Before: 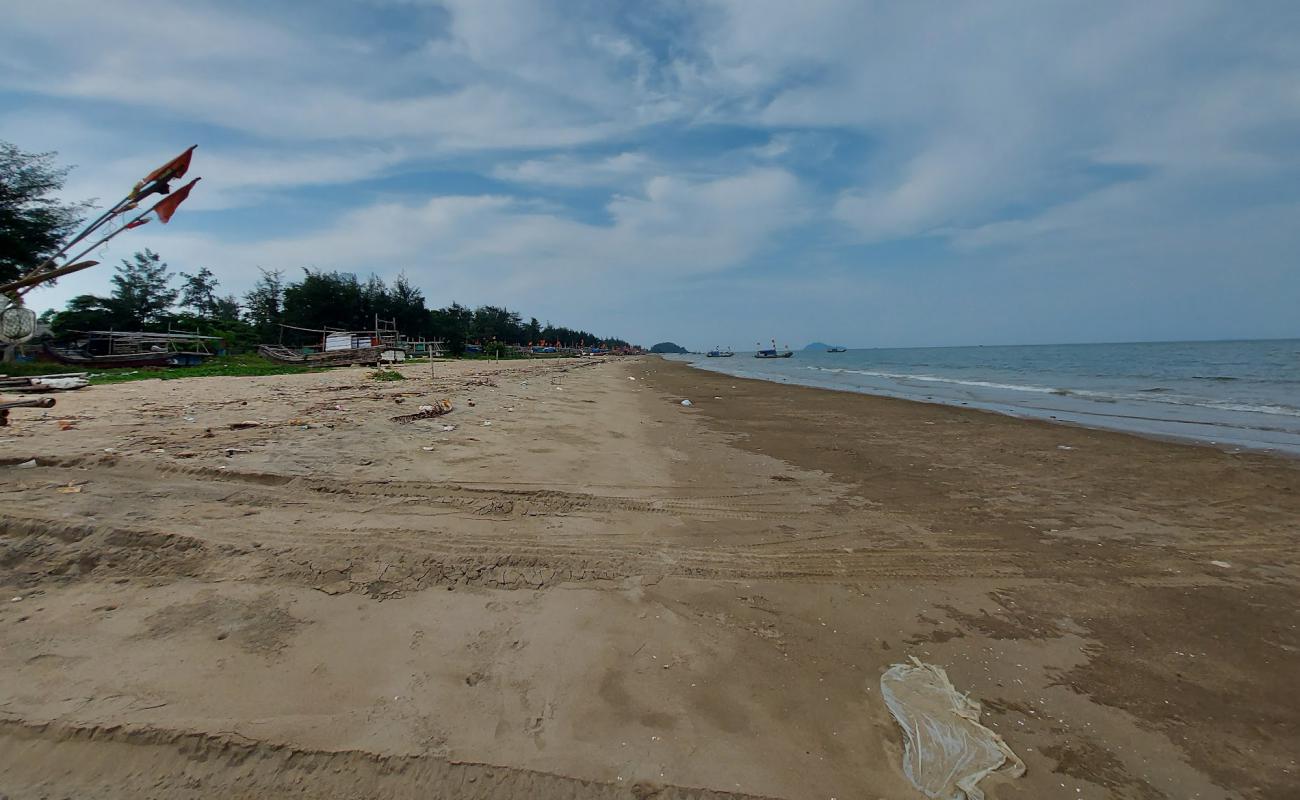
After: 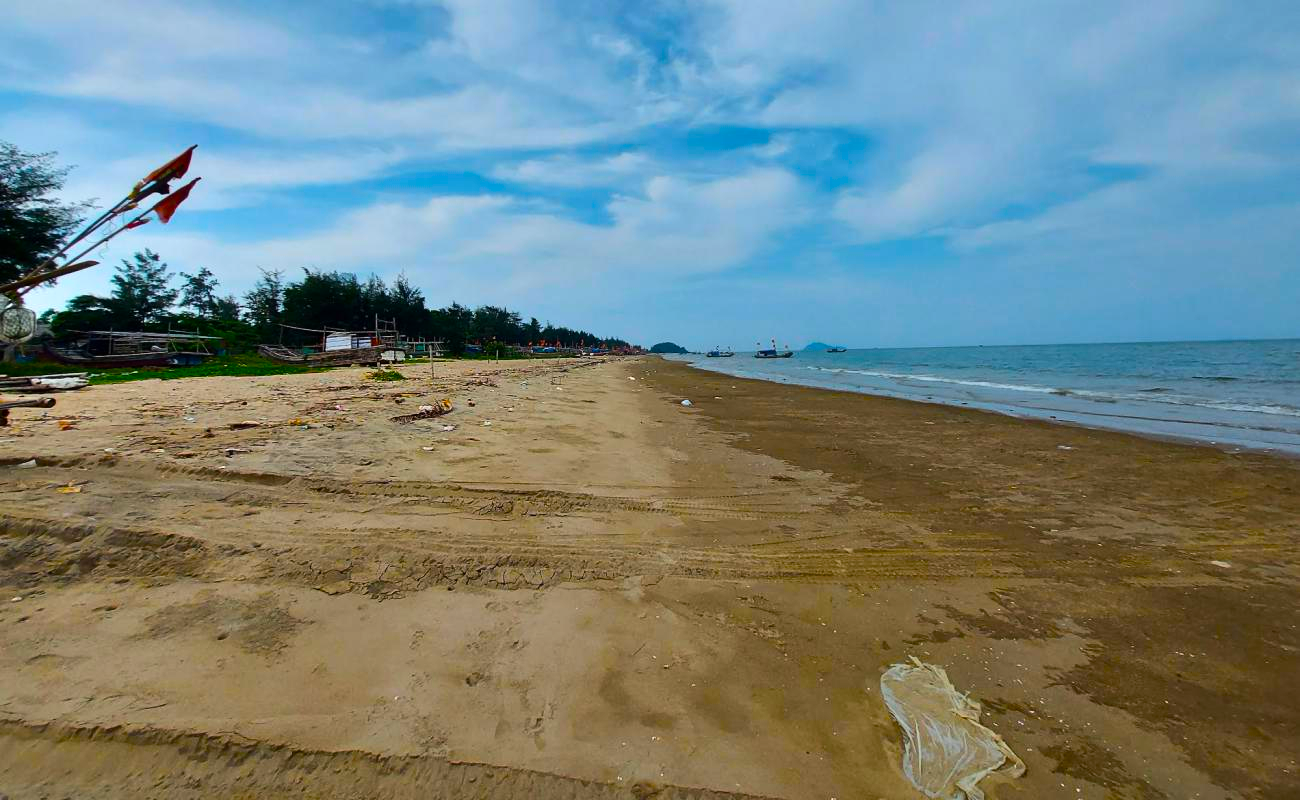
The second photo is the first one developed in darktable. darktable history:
tone equalizer: -8 EV -0.75 EV, -7 EV -0.7 EV, -6 EV -0.6 EV, -5 EV -0.4 EV, -3 EV 0.4 EV, -2 EV 0.6 EV, -1 EV 0.7 EV, +0 EV 0.75 EV, edges refinement/feathering 500, mask exposure compensation -1.57 EV, preserve details no
color balance: input saturation 134.34%, contrast -10.04%, contrast fulcrum 19.67%, output saturation 133.51%
